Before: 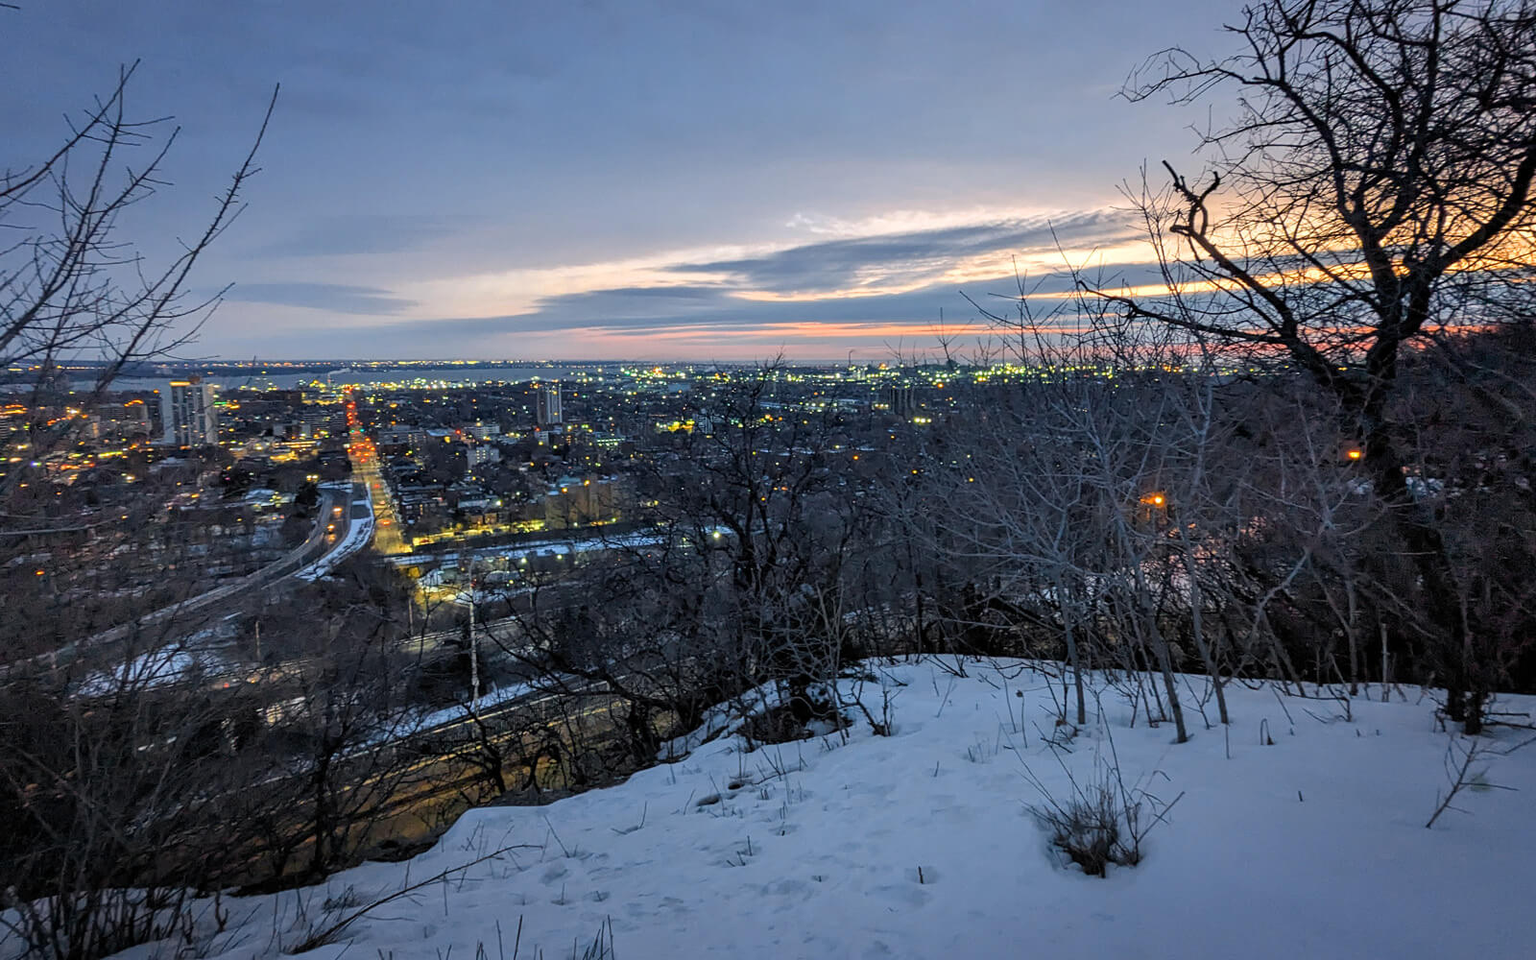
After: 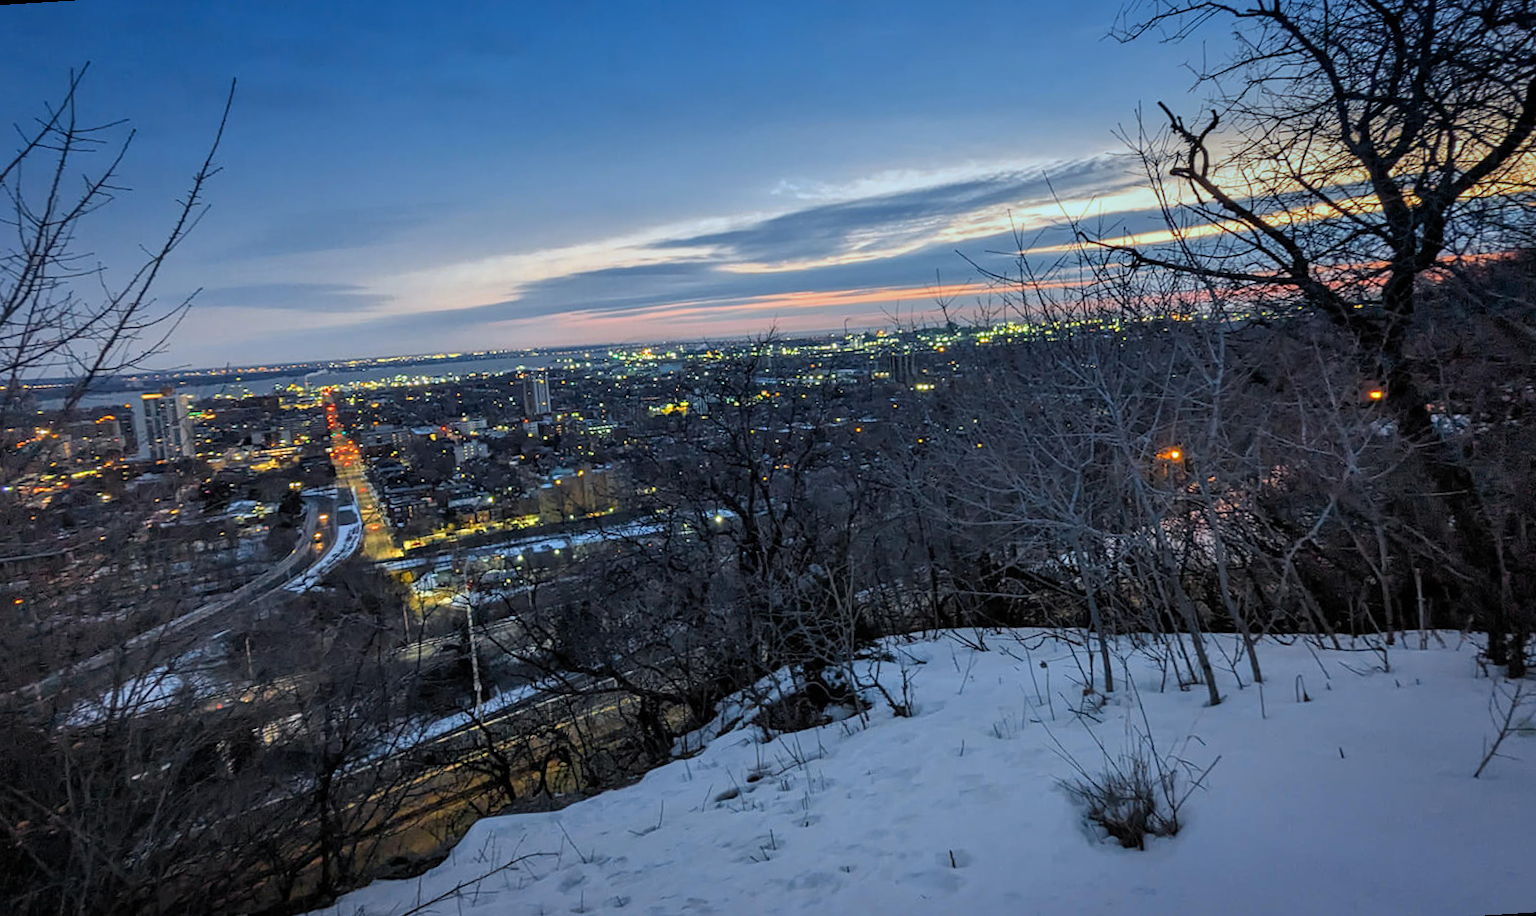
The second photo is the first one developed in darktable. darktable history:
graduated density: density 2.02 EV, hardness 44%, rotation 0.374°, offset 8.21, hue 208.8°, saturation 97%
rotate and perspective: rotation -3.52°, crop left 0.036, crop right 0.964, crop top 0.081, crop bottom 0.919
